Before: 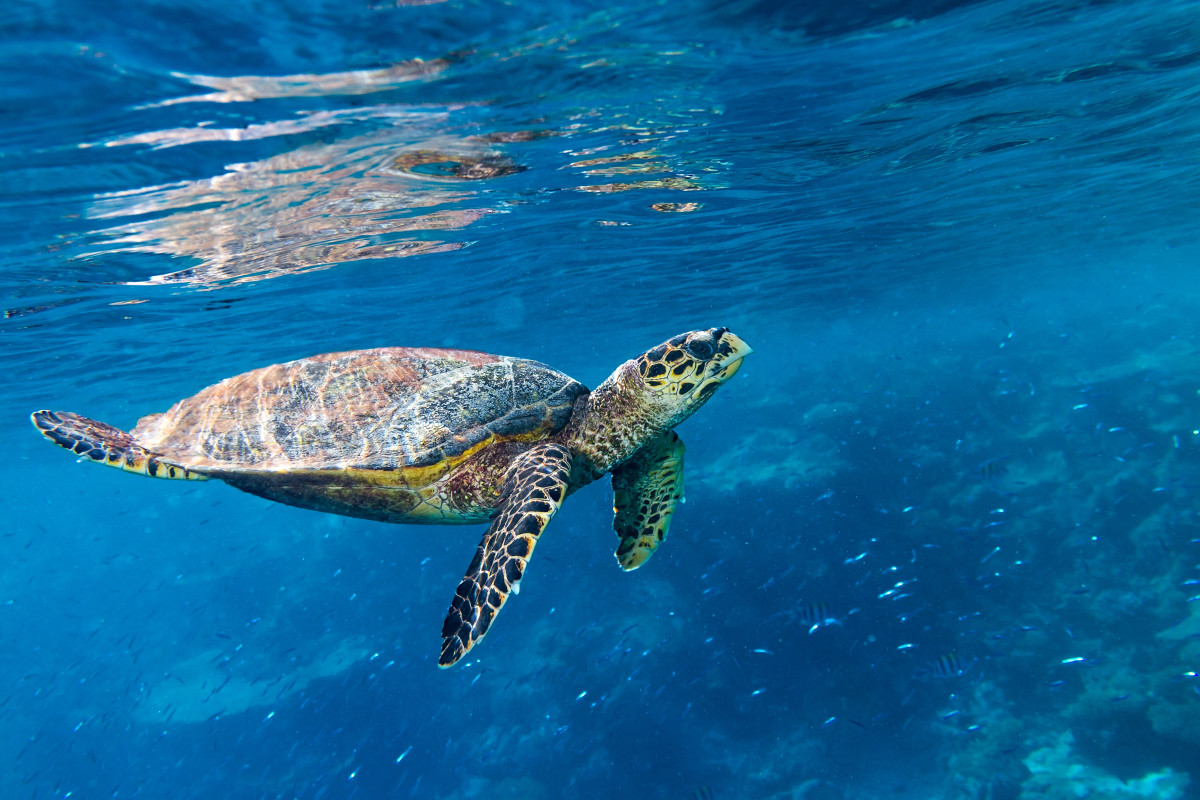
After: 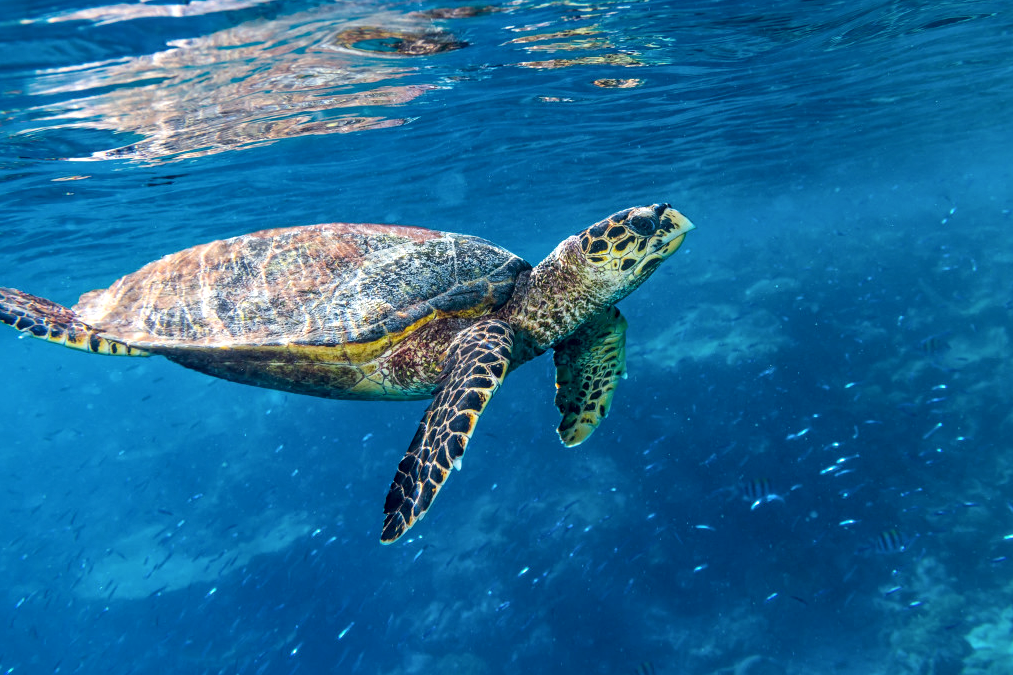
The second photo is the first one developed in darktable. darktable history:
crop and rotate: left 4.842%, top 15.51%, right 10.668%
local contrast: on, module defaults
